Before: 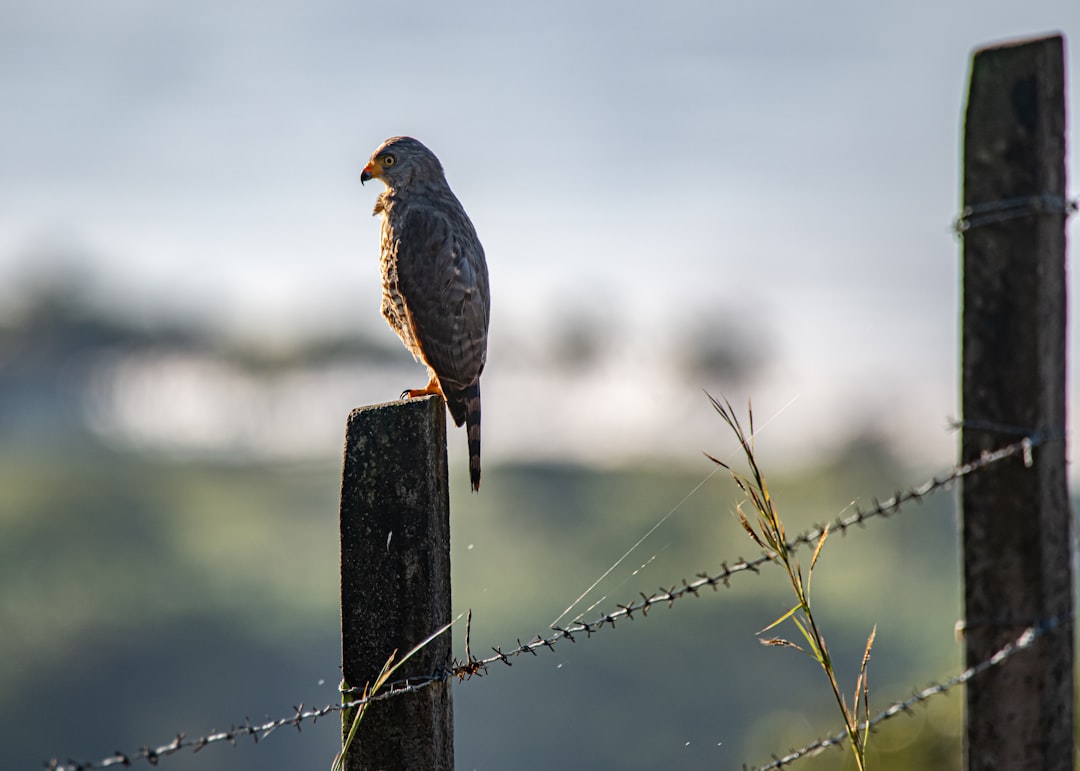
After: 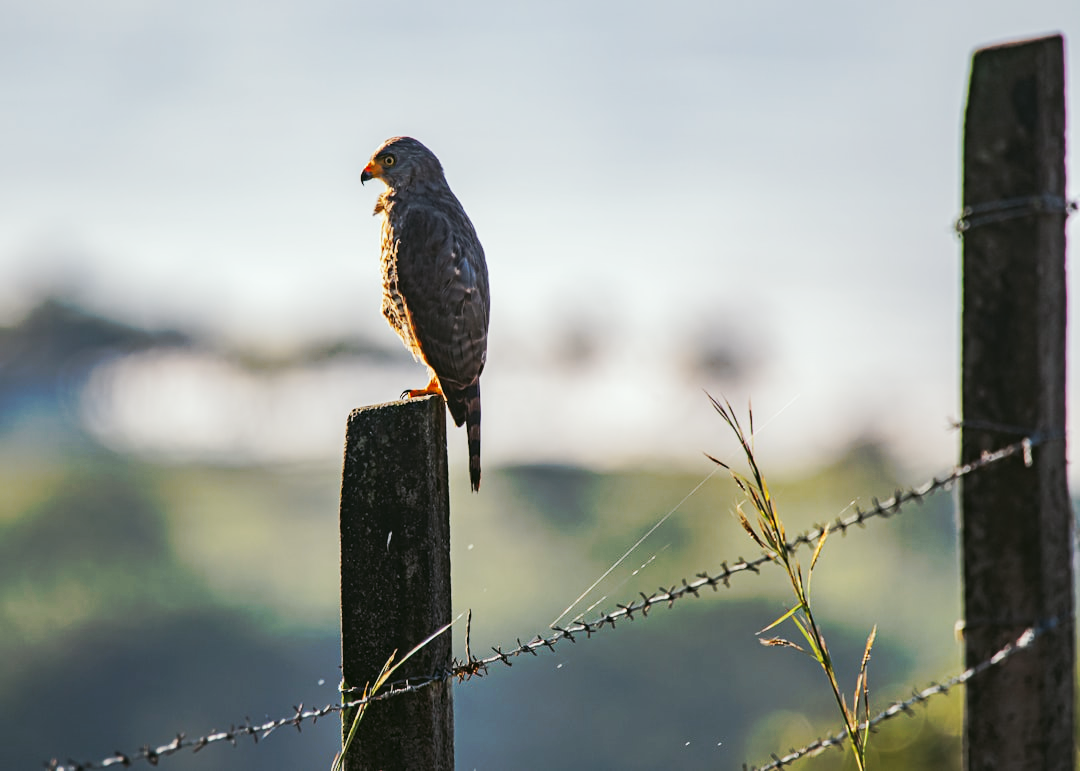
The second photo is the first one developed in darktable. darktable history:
tone curve: curves: ch0 [(0, 0) (0.003, 0.003) (0.011, 0.011) (0.025, 0.024) (0.044, 0.043) (0.069, 0.067) (0.1, 0.096) (0.136, 0.131) (0.177, 0.171) (0.224, 0.217) (0.277, 0.268) (0.335, 0.324) (0.399, 0.385) (0.468, 0.452) (0.543, 0.571) (0.623, 0.647) (0.709, 0.727) (0.801, 0.813) (0.898, 0.904) (1, 1)], preserve colors none
color look up table: target L [95.87, 92.77, 92.21, 89.44, 64.36, 72.71, 68.11, 65.5, 56.49, 33.06, 24.14, 200, 88.89, 88.29, 89.2, 73.48, 74.32, 72.65, 67.51, 55.2, 55.13, 62.45, 58.73, 55.04, 54.52, 51.1, 35.51, 20.15, 92.84, 85.02, 61.19, 69.2, 68.26, 66.87, 54.54, 50.35, 42.32, 30.47, 29.85, 24.14, 25.8, 10.67, 10.47, 89.5, 77.33, 69.62, 52.55, 49.44, 13.86], target a [-6.775, -26.73, -25.55, -43.62, -60.24, -15.78, -11.57, -46.35, -41.16, -35.81, -17.41, 0, 1.693, -6.323, 13.88, 31.58, 42.37, 28.02, 8.476, 82.52, 78.04, 16.09, 36.02, 59.23, 82.14, 77.22, 47.69, 28.38, -0.629, 26.68, 81.74, 67.79, 10.14, 41.06, 48.5, 58.49, 73.98, -0.592, 50.02, 12.88, 48.08, 17.96, 8.968, -28.16, -15.16, -34.08, -8.759, -30.96, -9.177], target b [5.564, 39.18, 1.805, 19.58, 55.98, 1.466, 47.23, 20.36, 45.75, 29.65, 23.94, 0, 29.36, 86.26, -0.674, 77.47, 2.654, 59.37, 4.318, 20.93, 61.28, 66.98, 36.02, 66.01, 13.8, 51.56, 11.51, 26.02, -4.498, -20, -35.98, -45.19, -47.67, -49.42, -17.87, -48.28, -69.94, 0.448, -89.95, -51.06, -5.975, -43.46, -4.707, -9.55, -30.54, -19.93, -38.27, -9.152, -0.697], num patches 49
